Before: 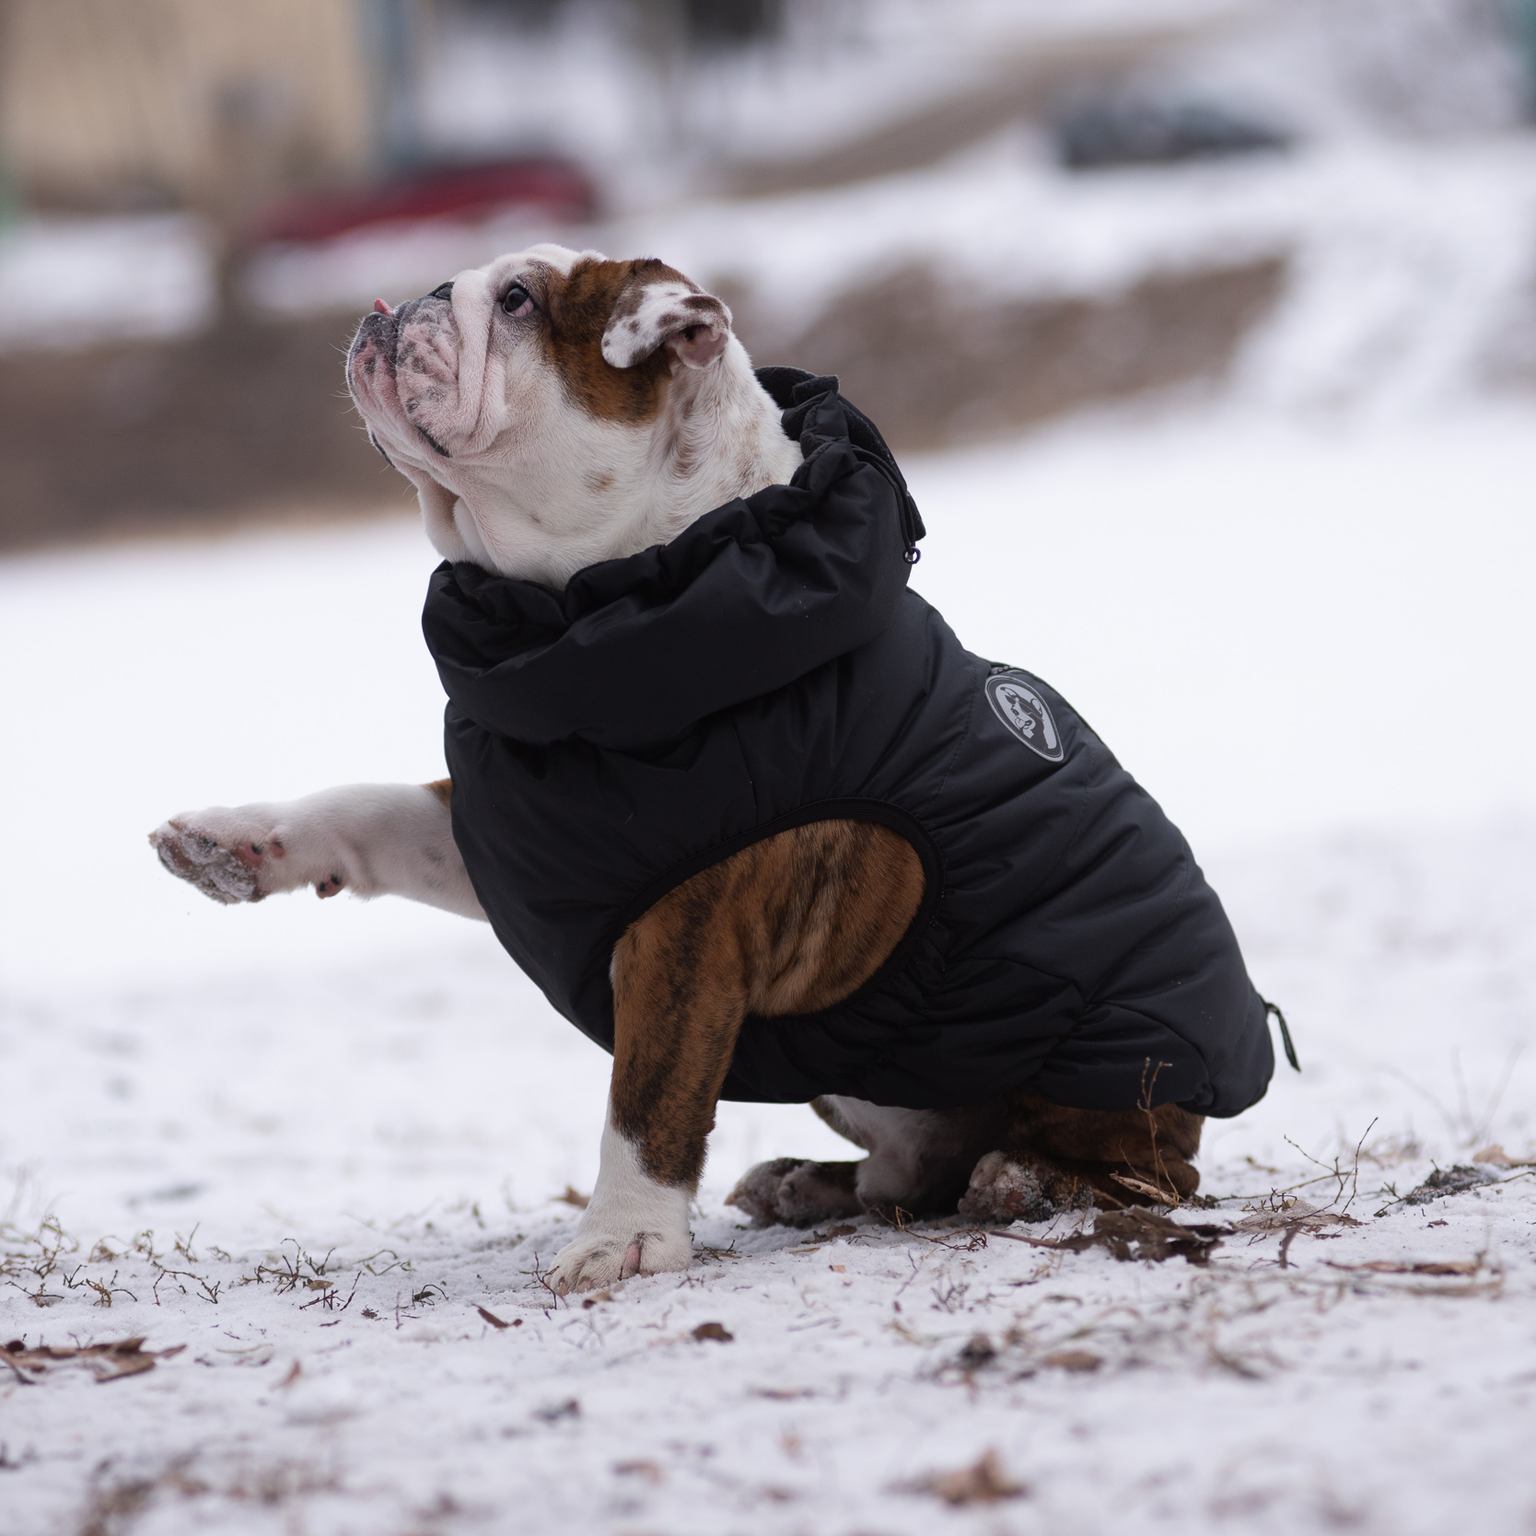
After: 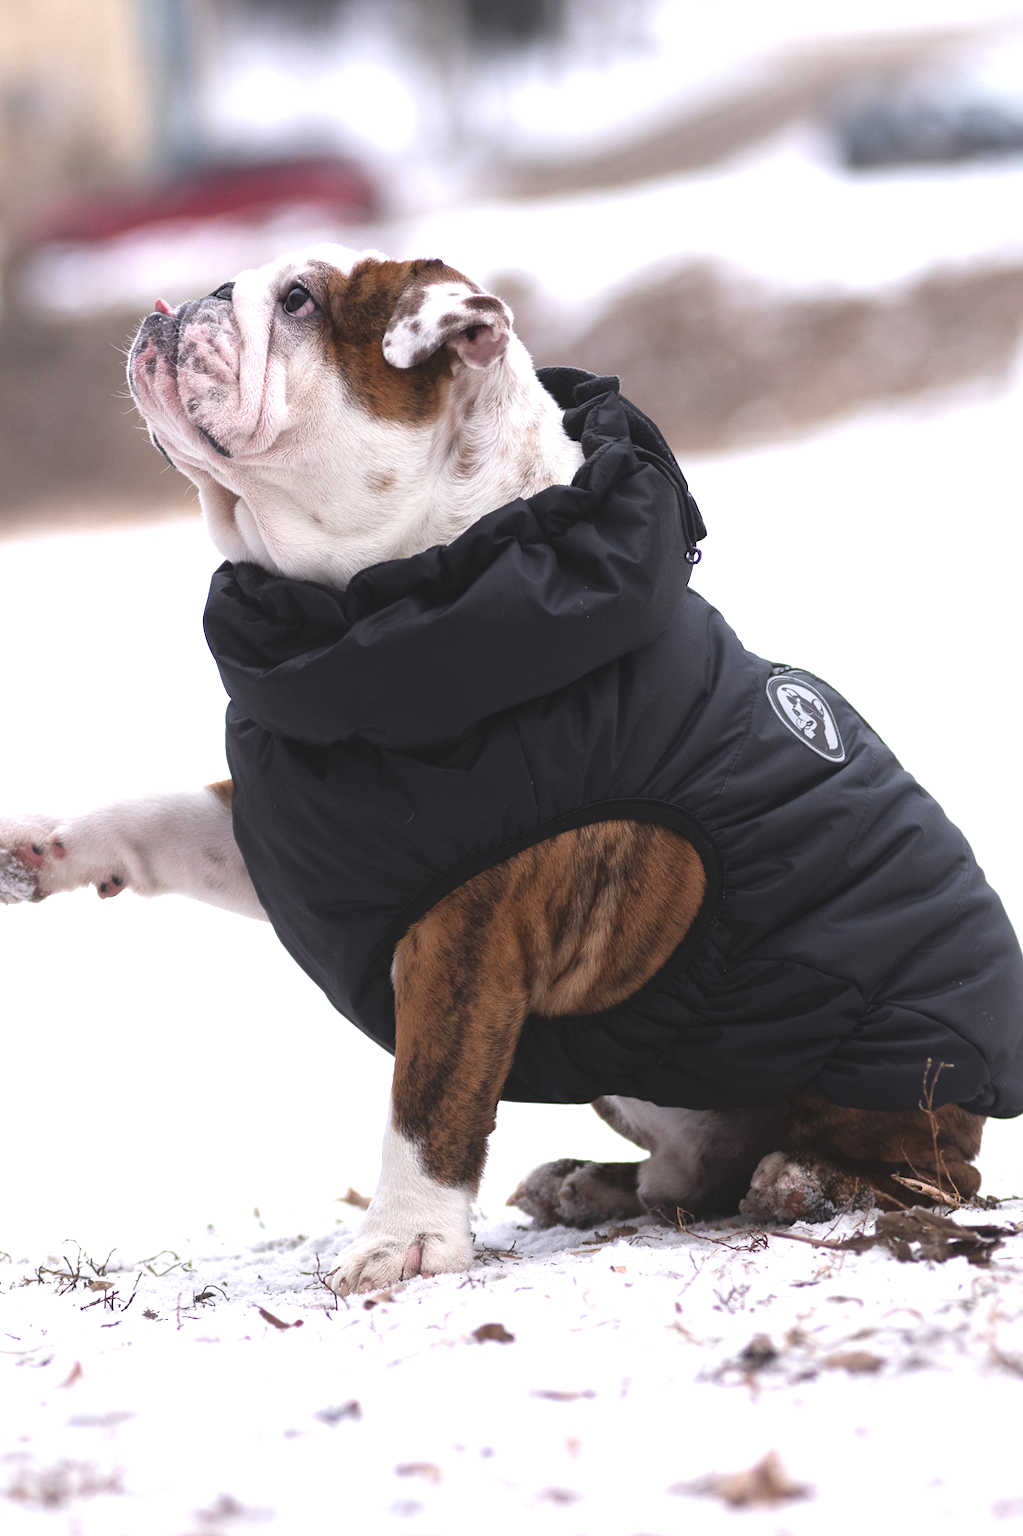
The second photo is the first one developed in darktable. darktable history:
local contrast: mode bilateral grid, contrast 10, coarseness 25, detail 115%, midtone range 0.2
crop and rotate: left 14.292%, right 19.041%
exposure: black level correction -0.005, exposure 1.002 EV, compensate highlight preservation false
